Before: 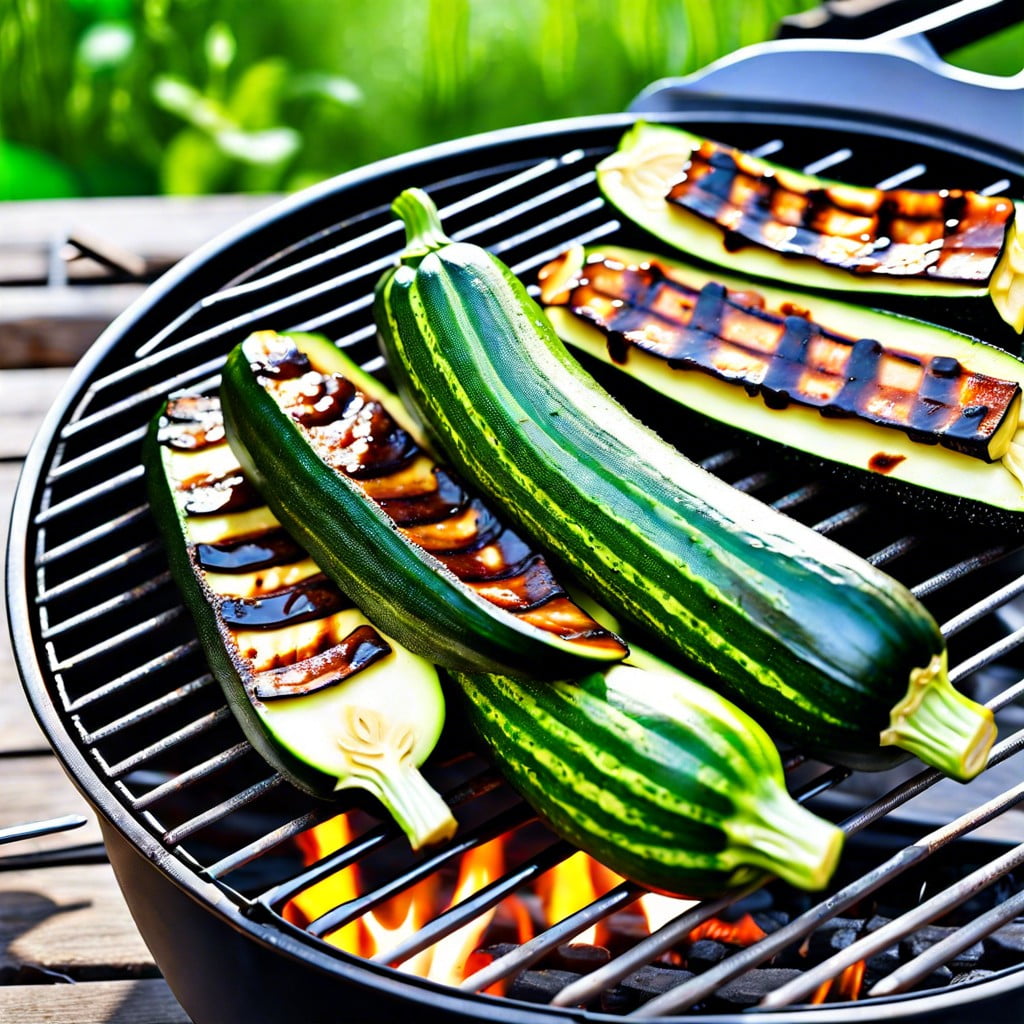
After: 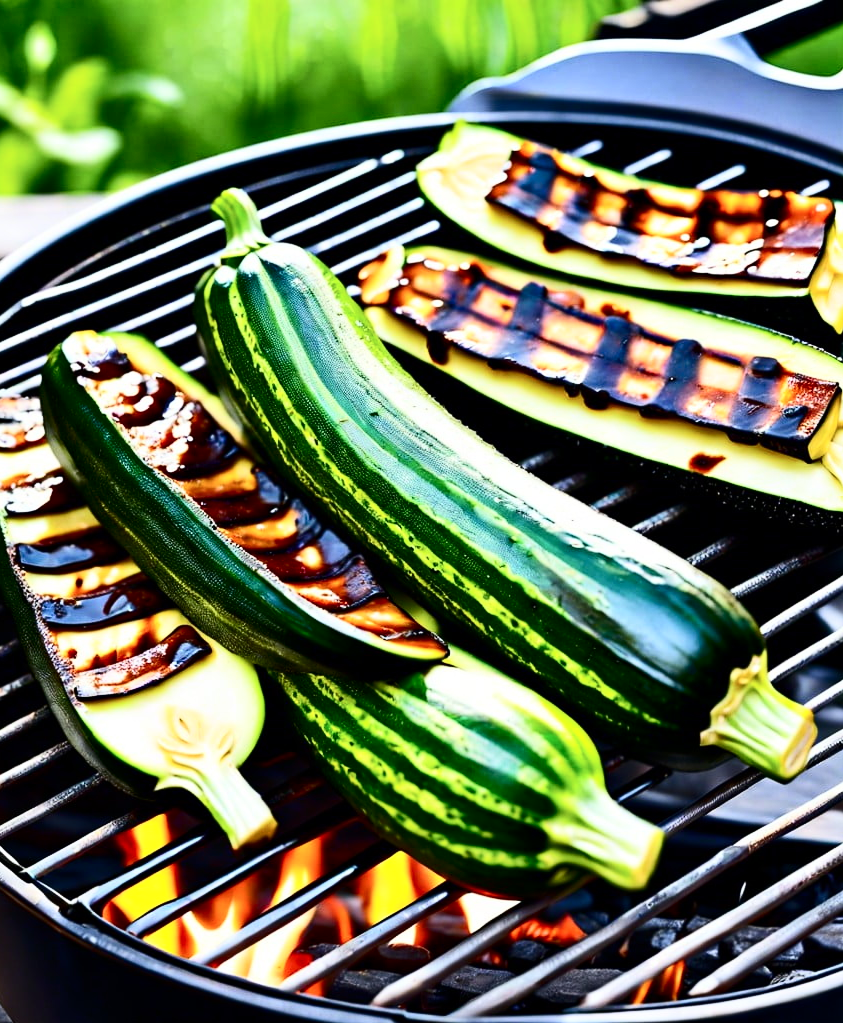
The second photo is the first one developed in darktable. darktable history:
contrast brightness saturation: contrast 0.28
crop: left 17.582%, bottom 0.031%
